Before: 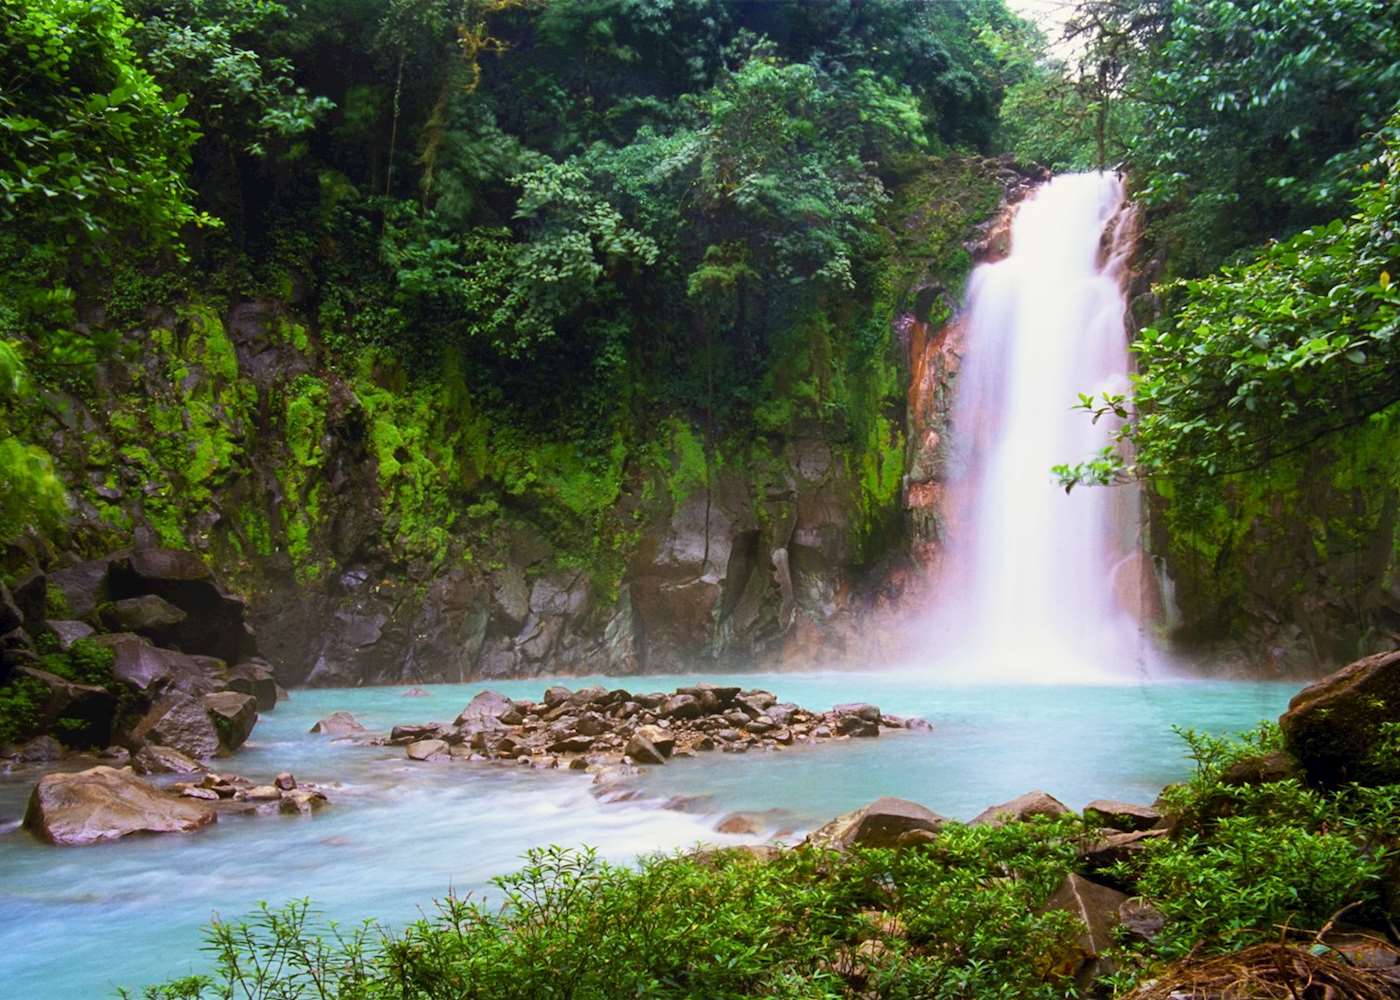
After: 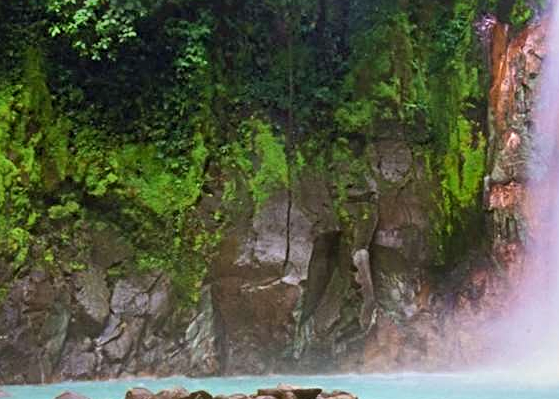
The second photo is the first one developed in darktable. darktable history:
sharpen: radius 4
crop: left 30%, top 30%, right 30%, bottom 30%
shadows and highlights: soften with gaussian
